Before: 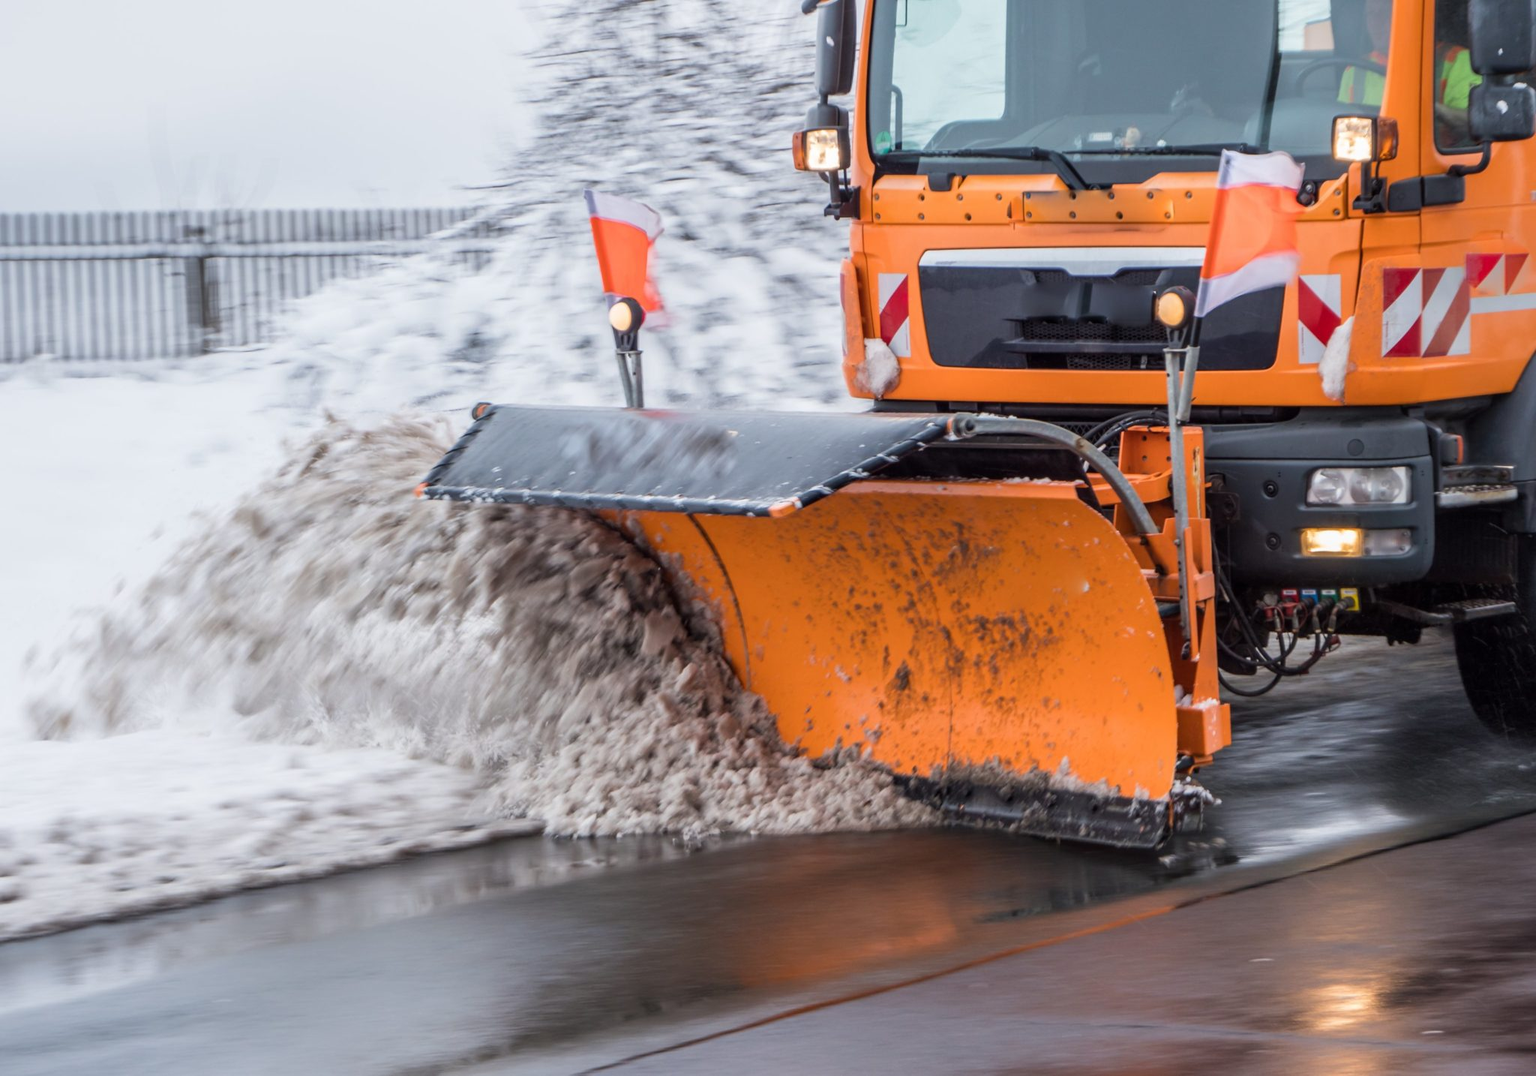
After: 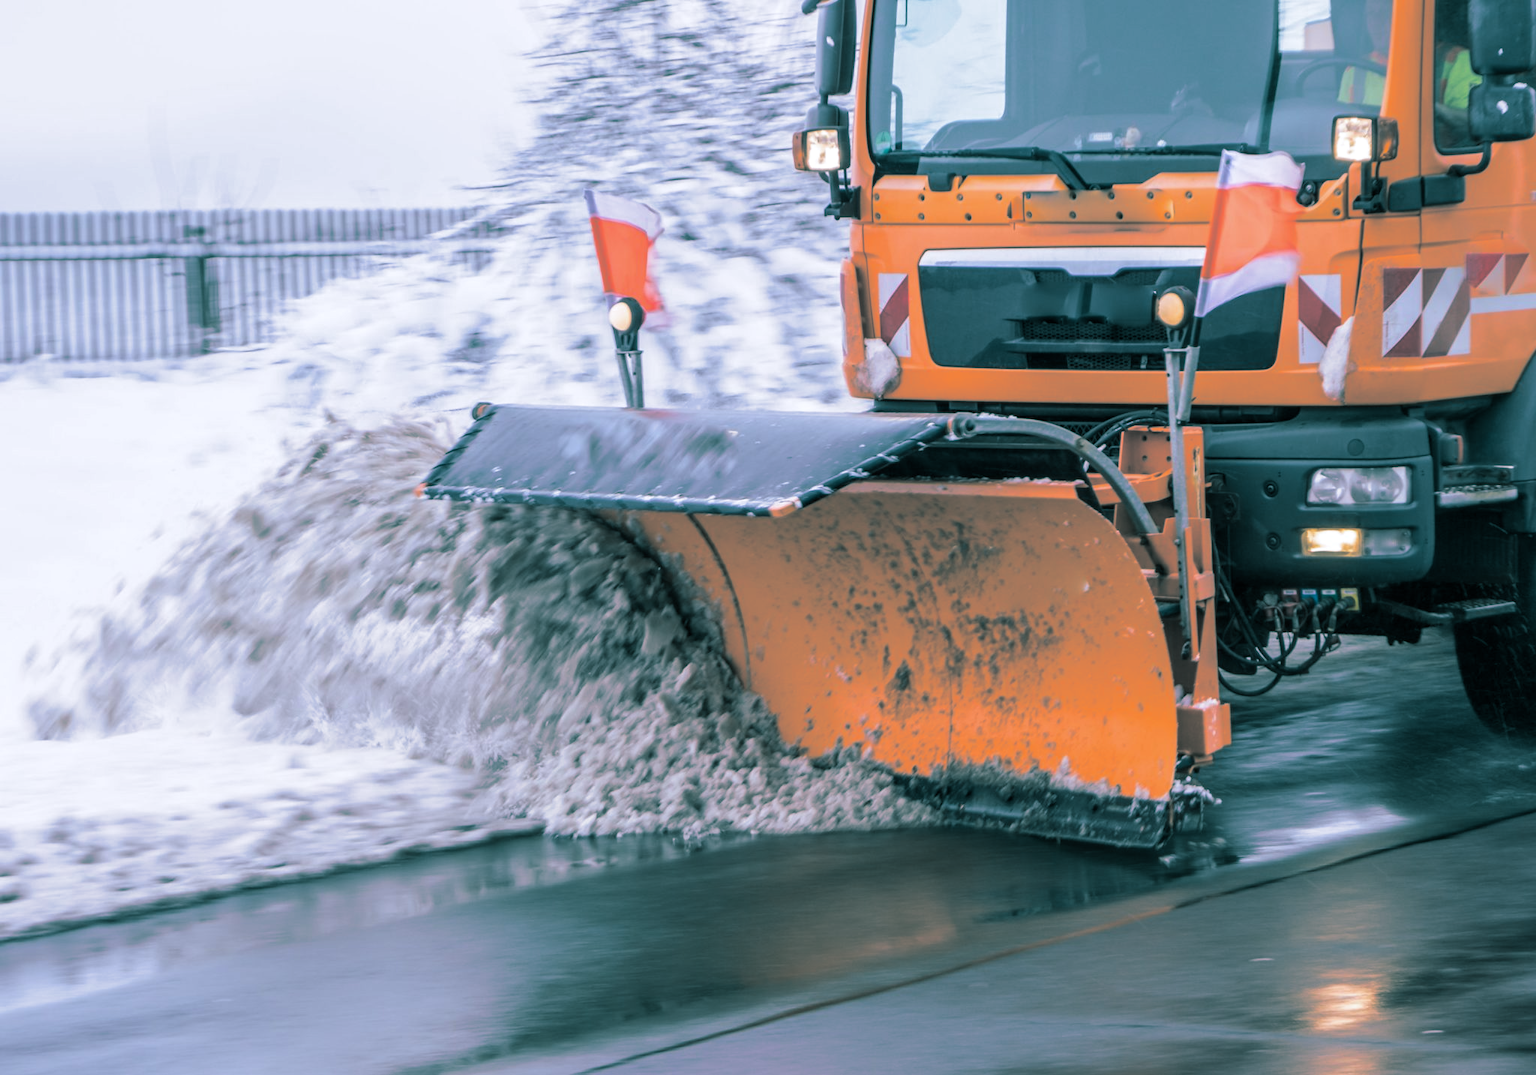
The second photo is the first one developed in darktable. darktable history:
split-toning: shadows › hue 186.43°, highlights › hue 49.29°, compress 30.29%
white balance: red 0.967, blue 1.119, emerald 0.756
